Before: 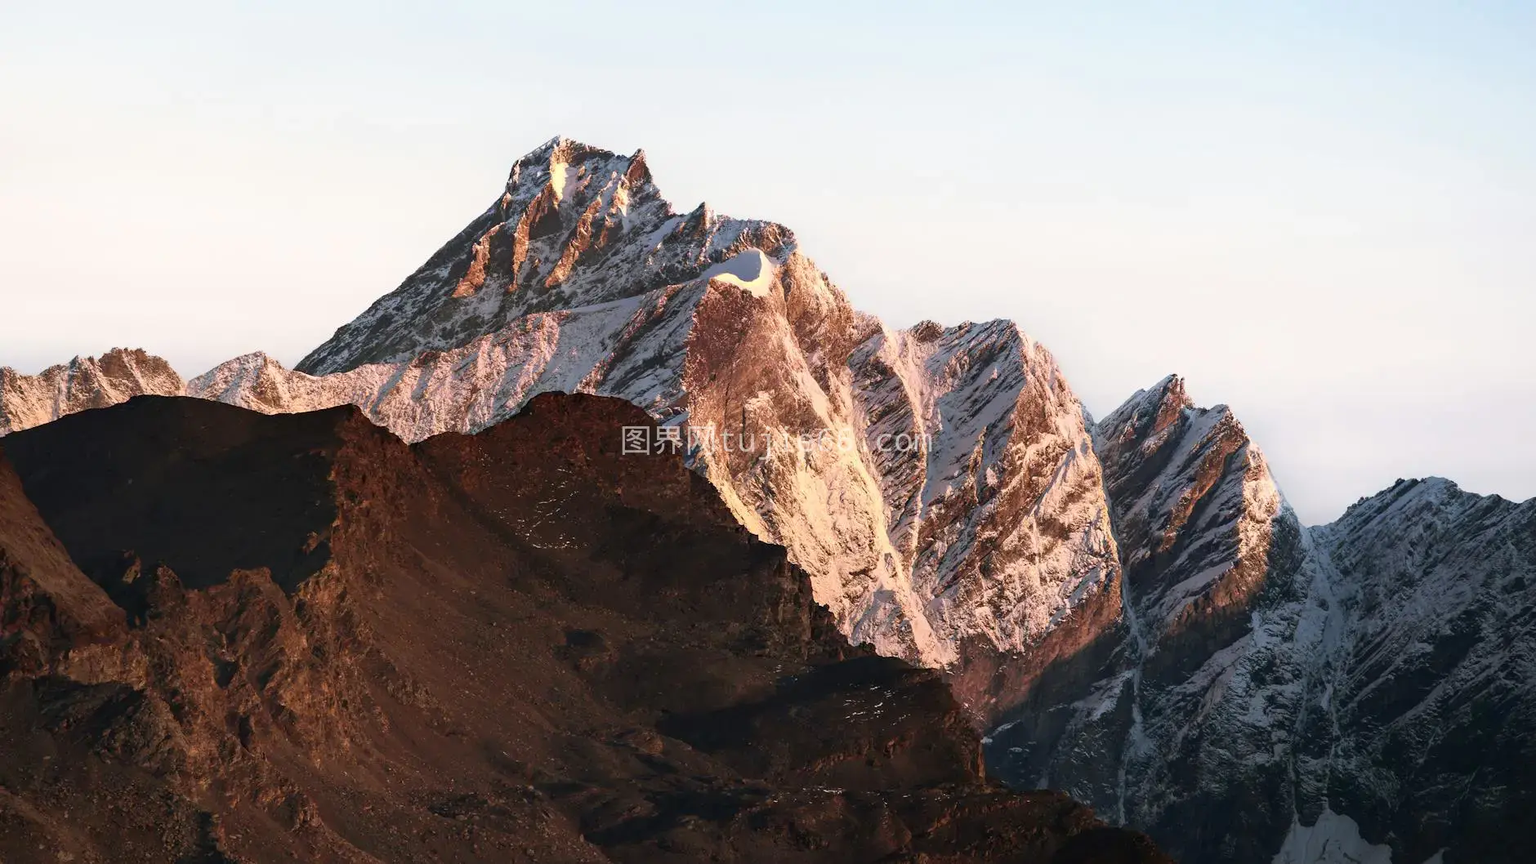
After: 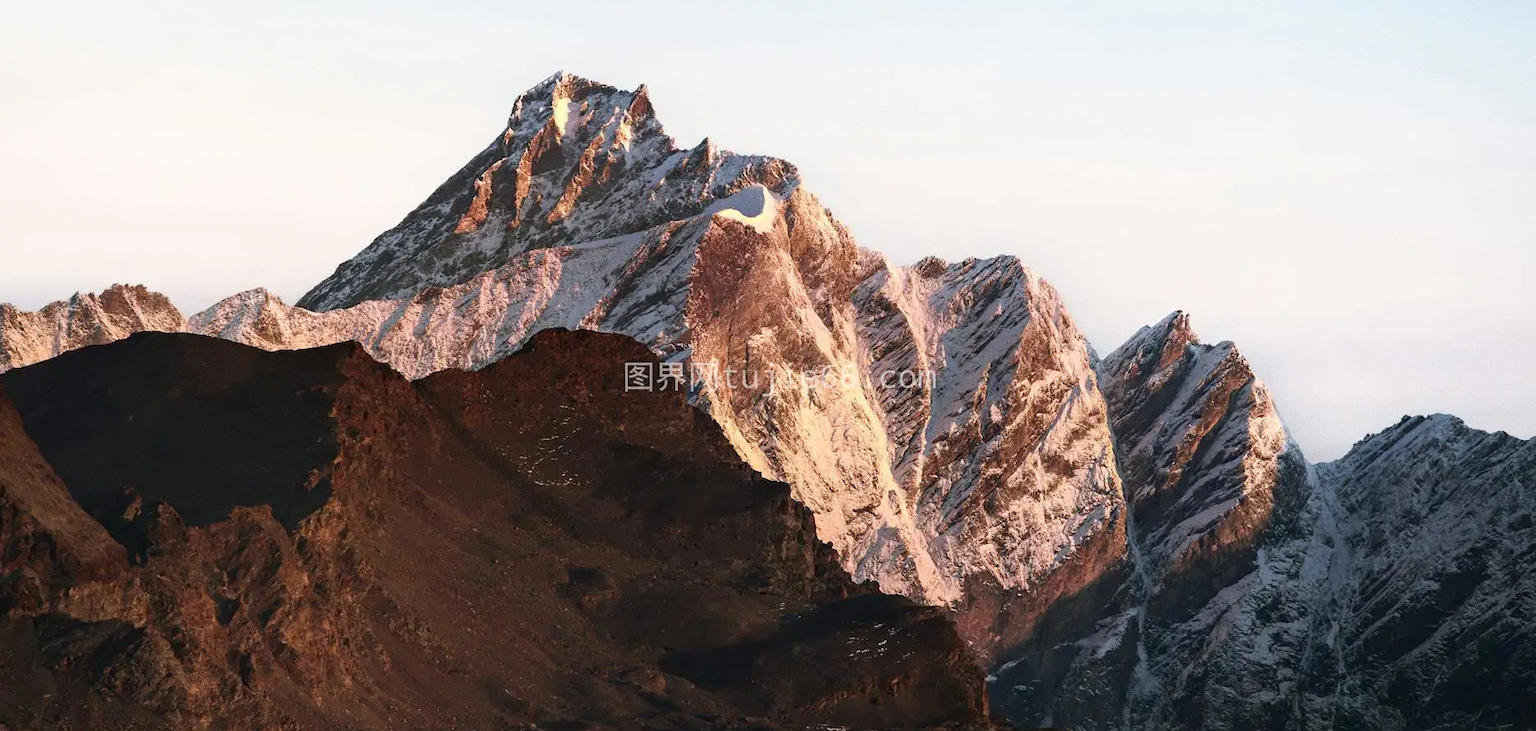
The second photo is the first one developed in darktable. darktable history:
rotate and perspective: automatic cropping off
grain: coarseness 0.09 ISO
crop: top 7.625%, bottom 8.027%
